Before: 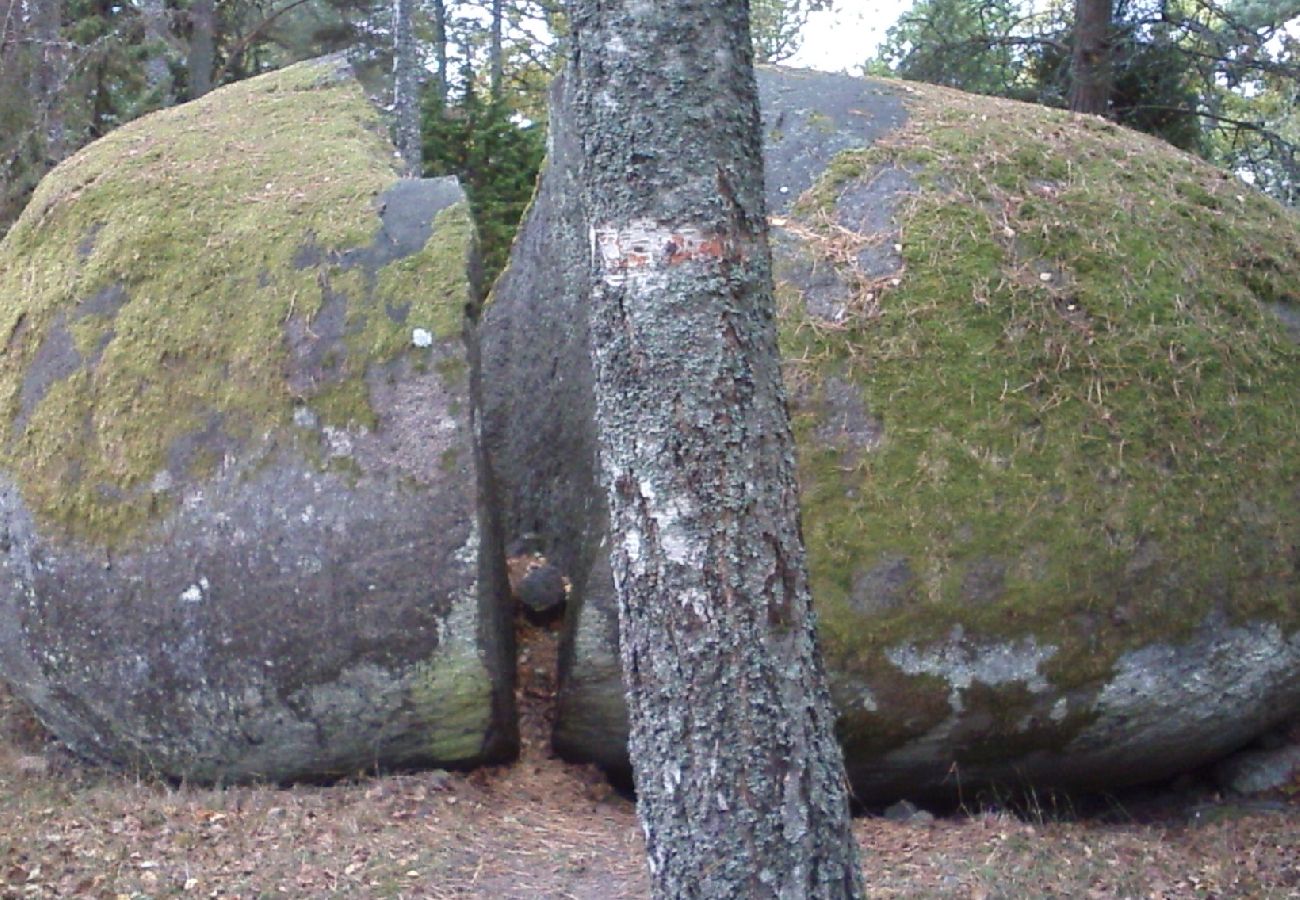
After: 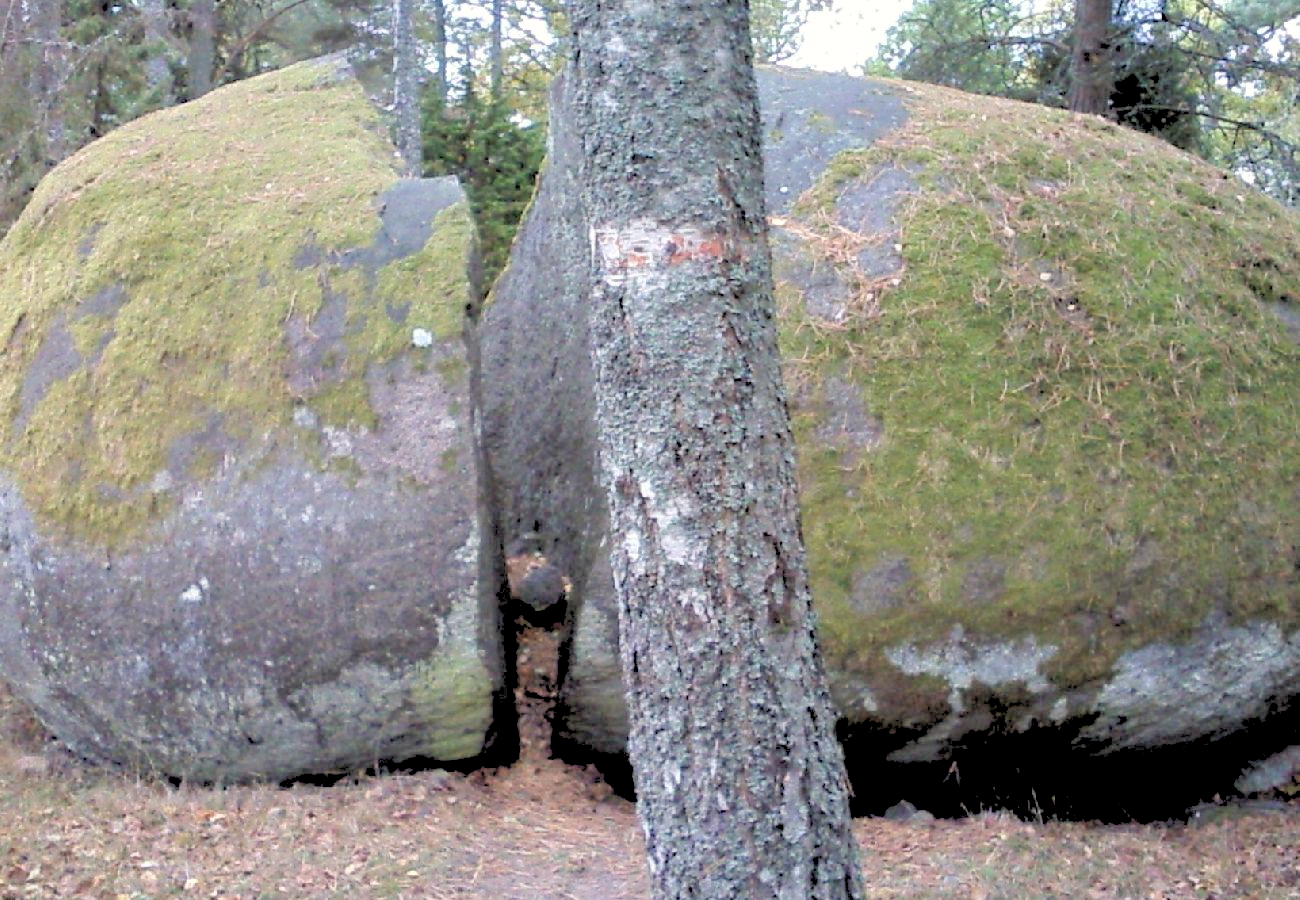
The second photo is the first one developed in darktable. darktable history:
rgb levels: levels [[0.027, 0.429, 0.996], [0, 0.5, 1], [0, 0.5, 1]]
white balance: red 1.009, blue 0.985
